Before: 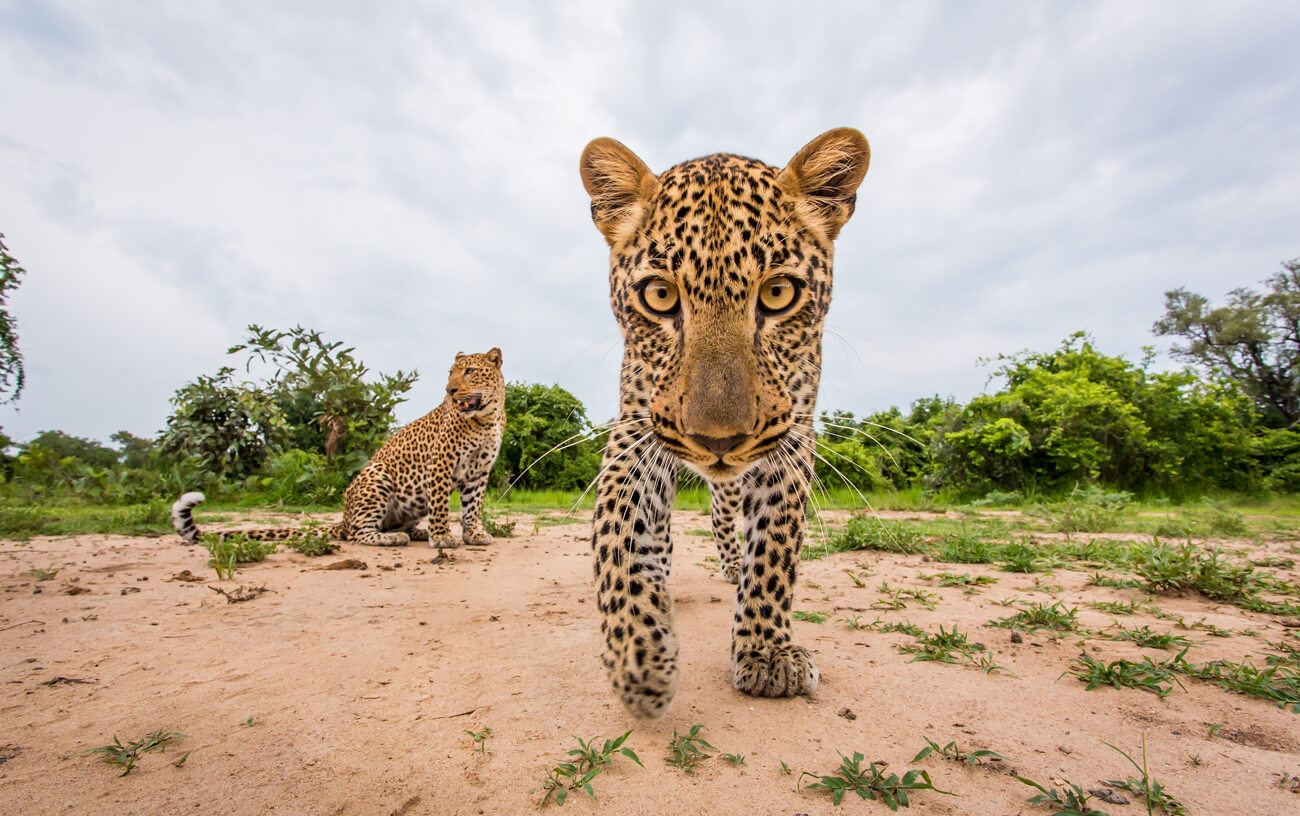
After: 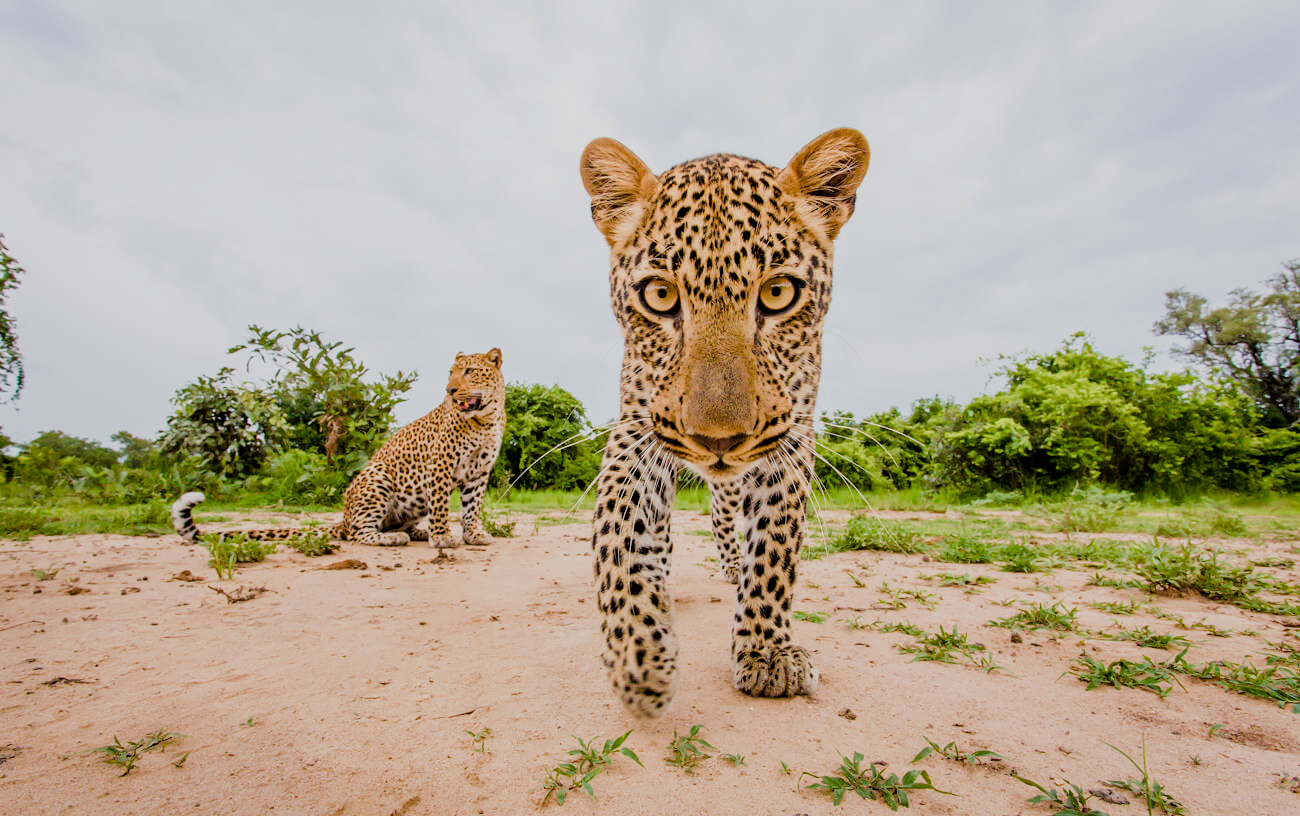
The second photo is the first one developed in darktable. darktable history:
color balance rgb: perceptual saturation grading › global saturation 20%, perceptual saturation grading › highlights -50%, perceptual saturation grading › shadows 30%, perceptual brilliance grading › global brilliance 10%, perceptual brilliance grading › shadows 15%
filmic rgb: black relative exposure -7.15 EV, white relative exposure 5.36 EV, hardness 3.02
